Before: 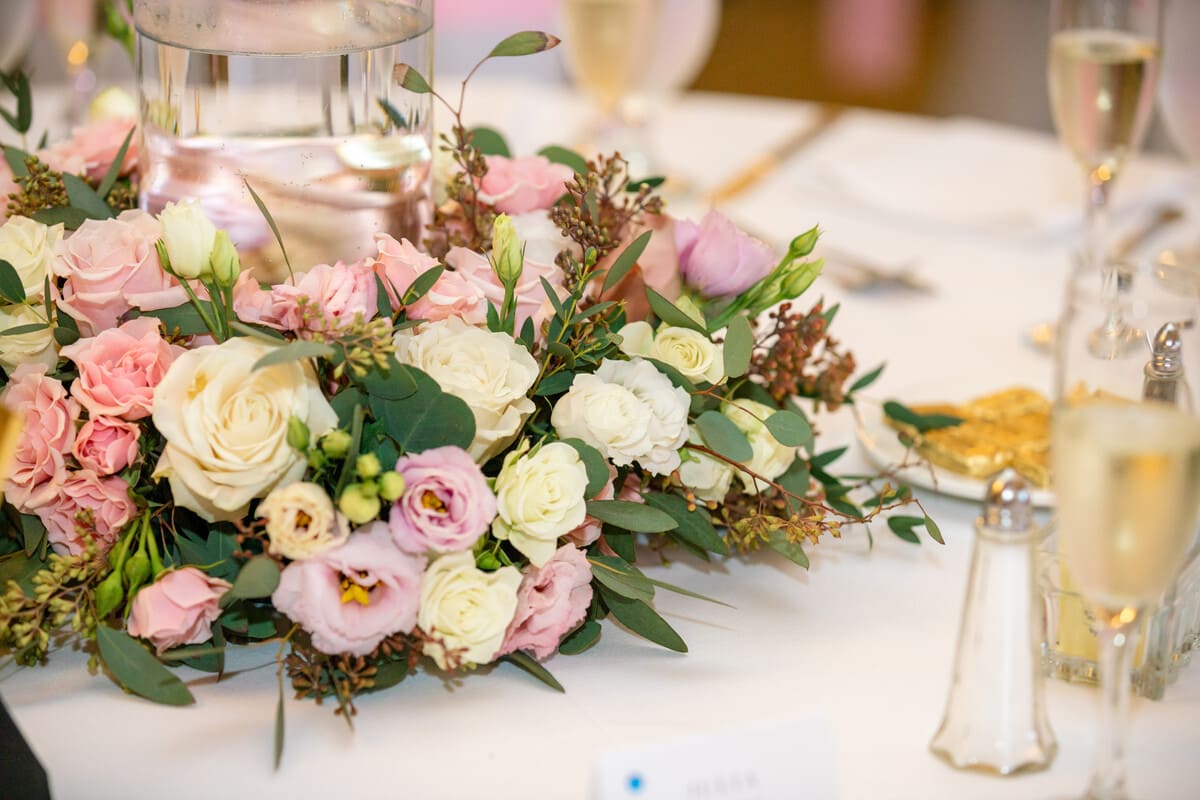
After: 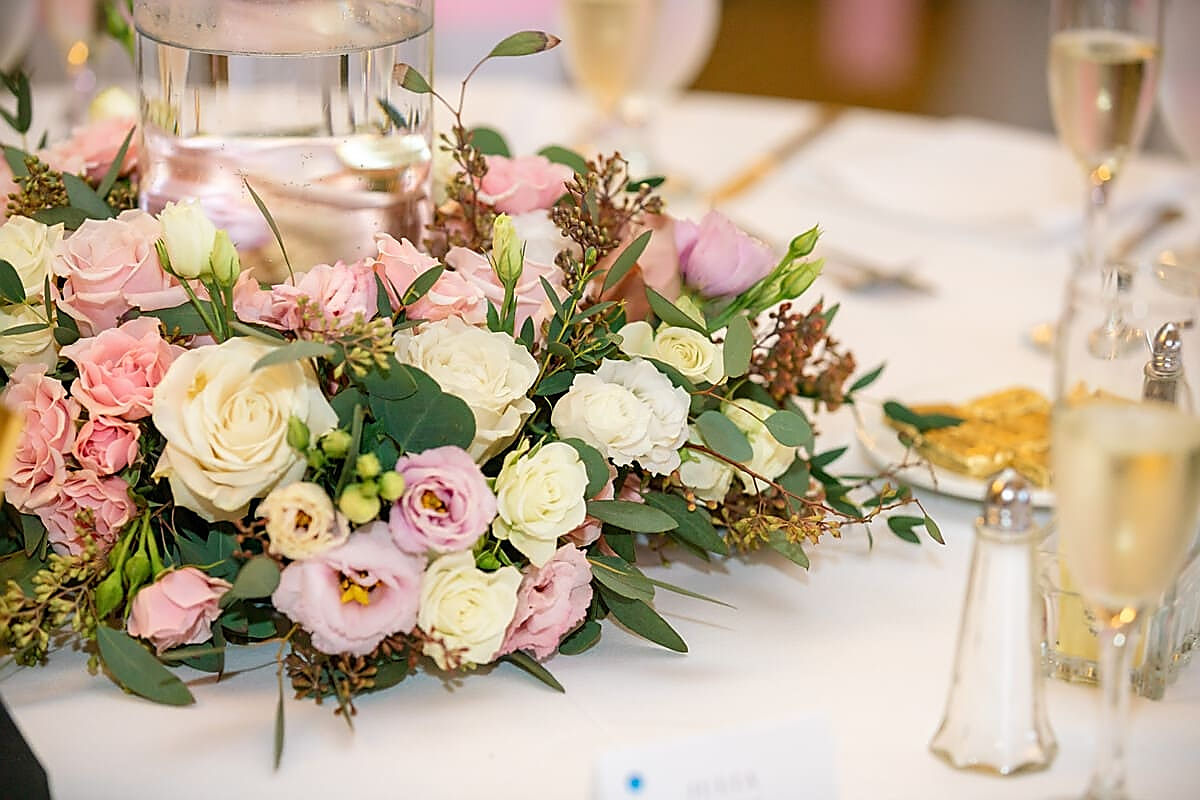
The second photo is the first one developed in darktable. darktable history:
sharpen: radius 1.406, amount 1.264, threshold 0.756
